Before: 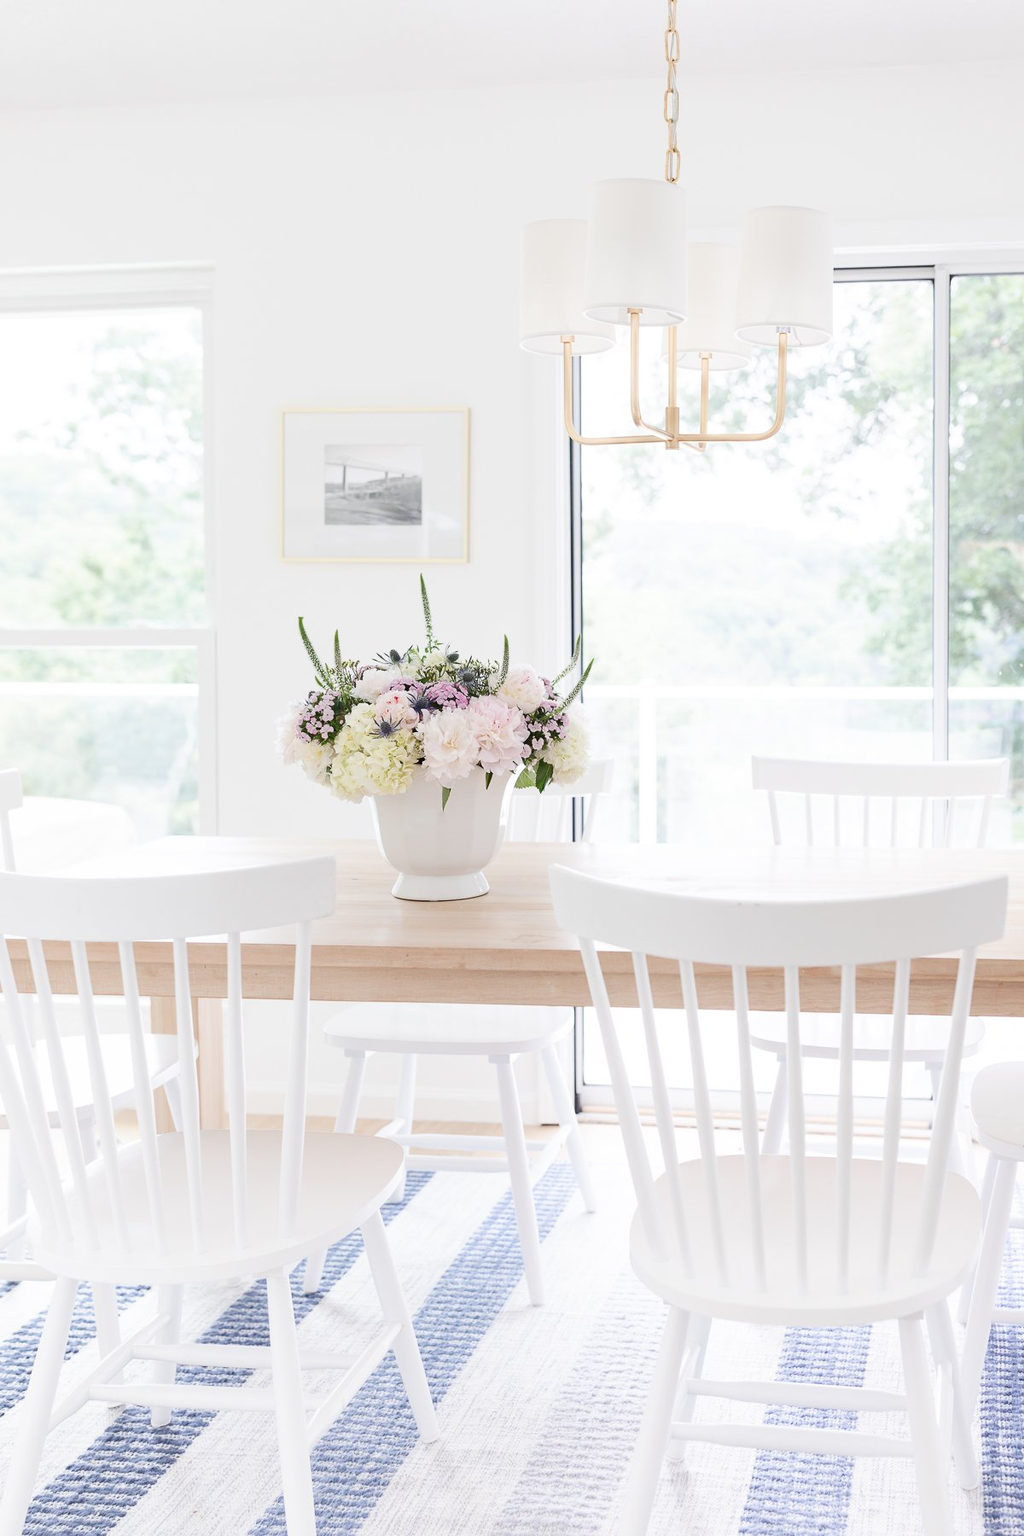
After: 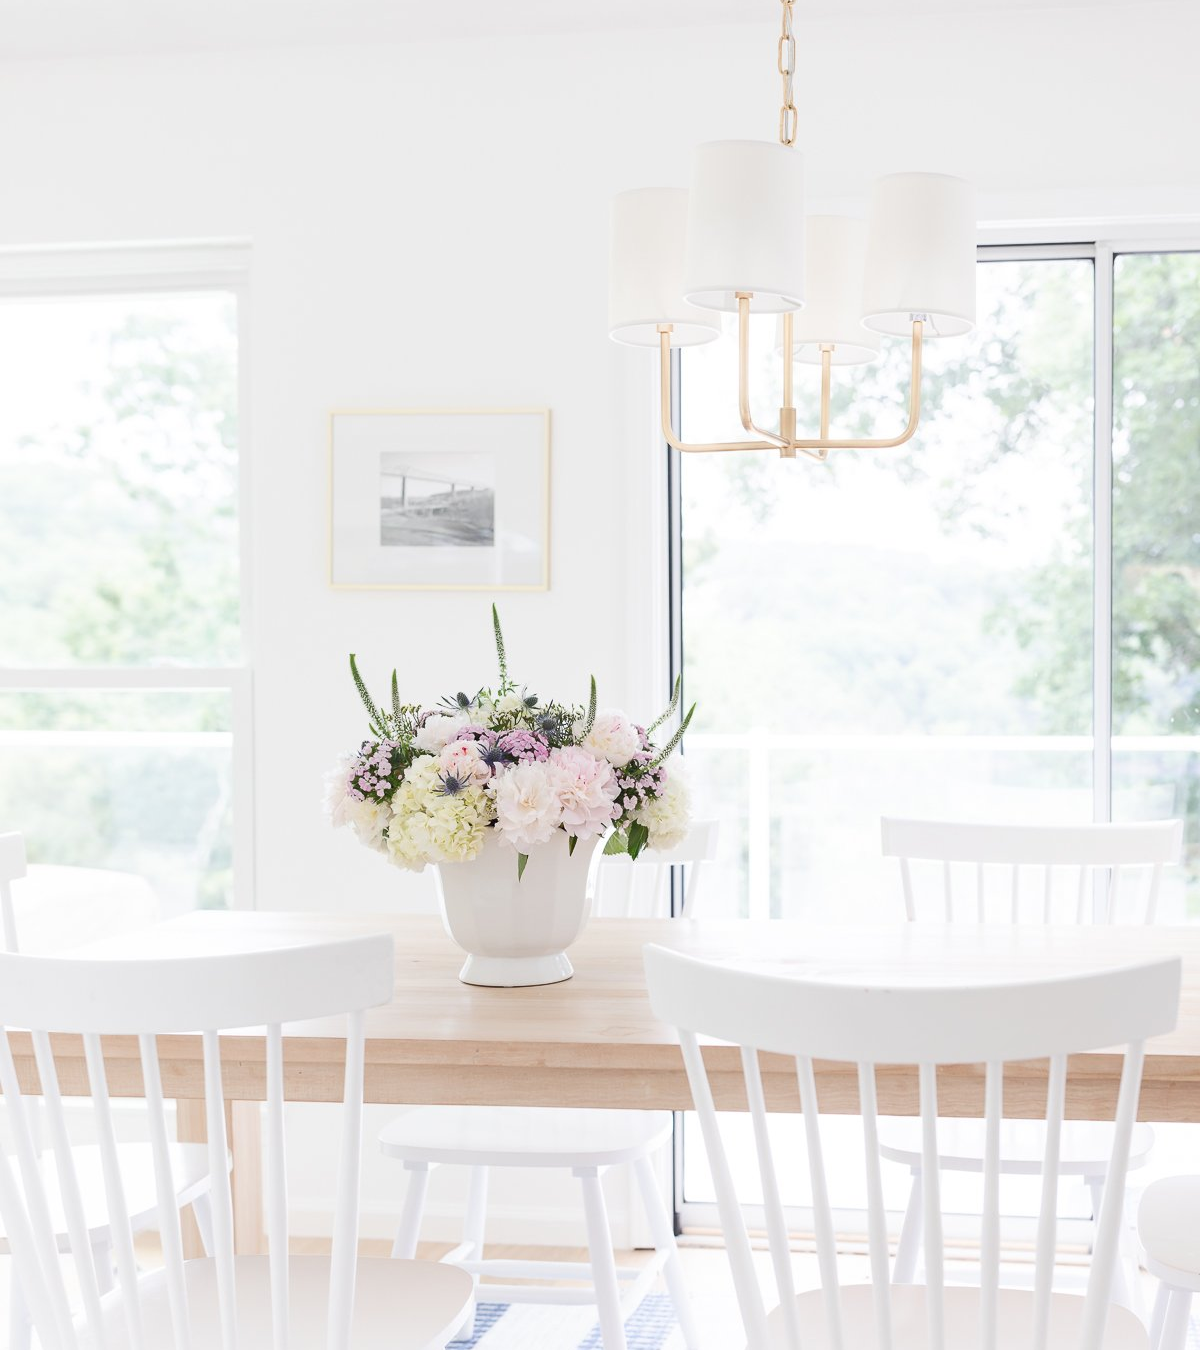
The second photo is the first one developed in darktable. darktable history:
crop: top 3.857%, bottom 21.132%
shadows and highlights: shadows 43.06, highlights 6.94
